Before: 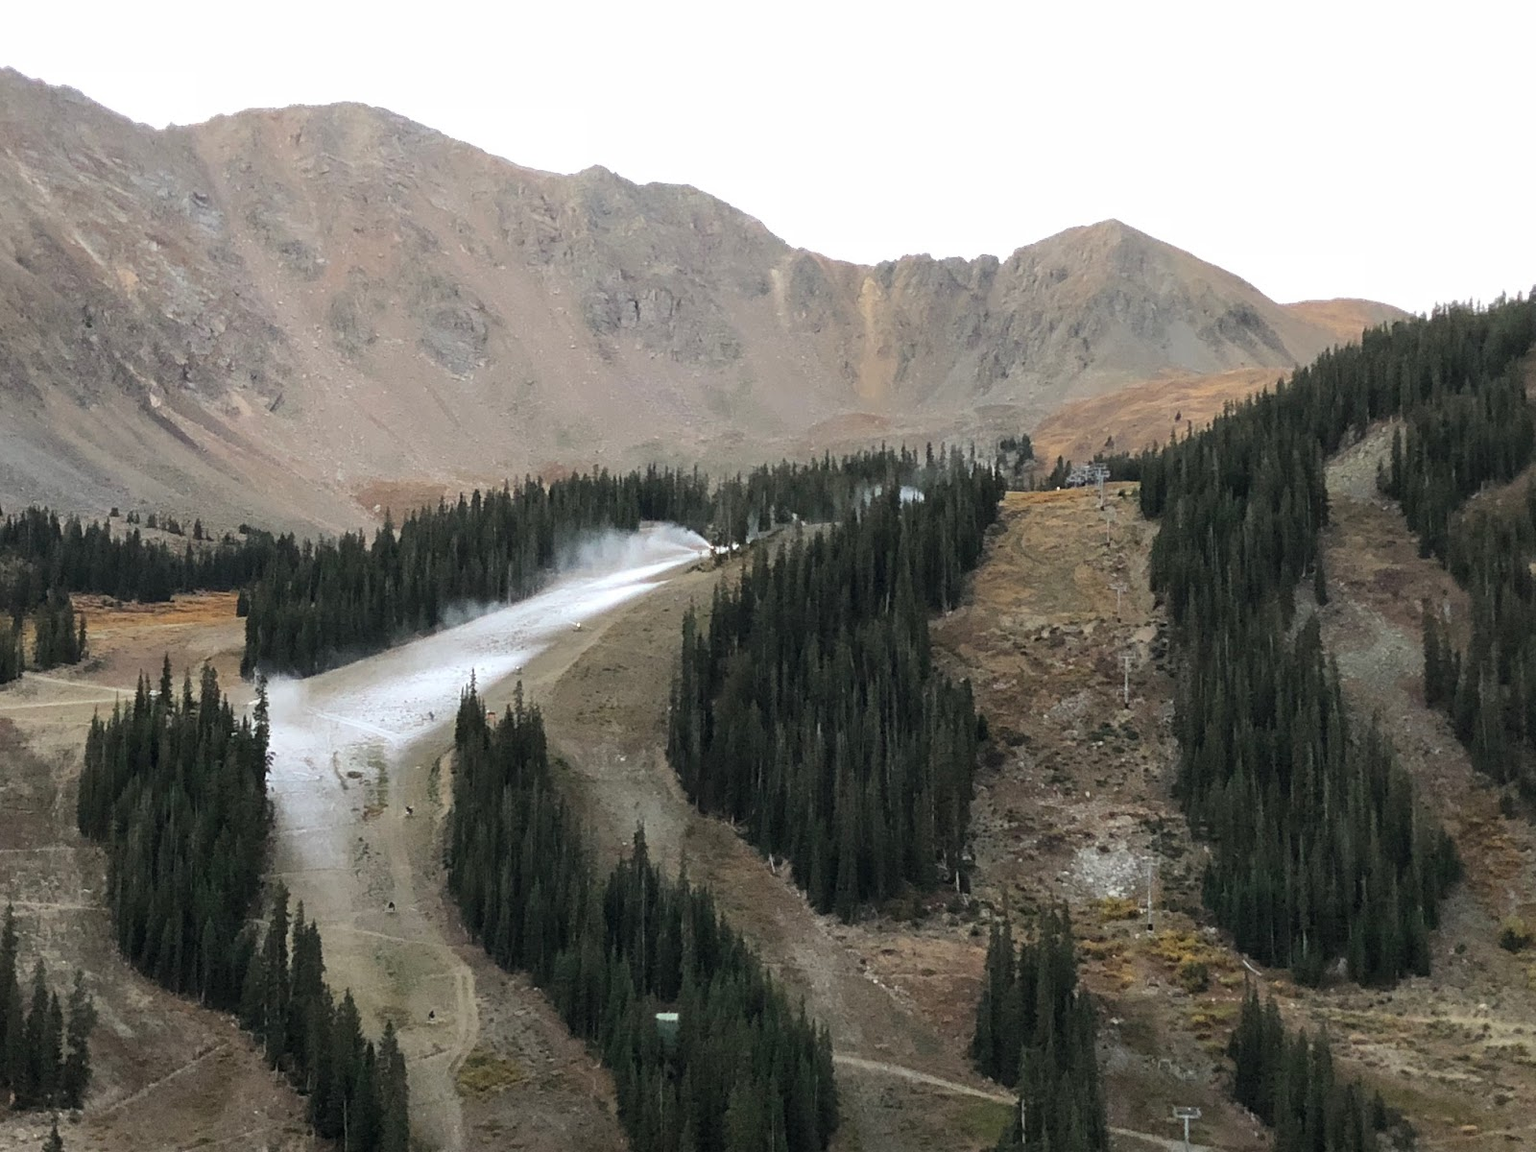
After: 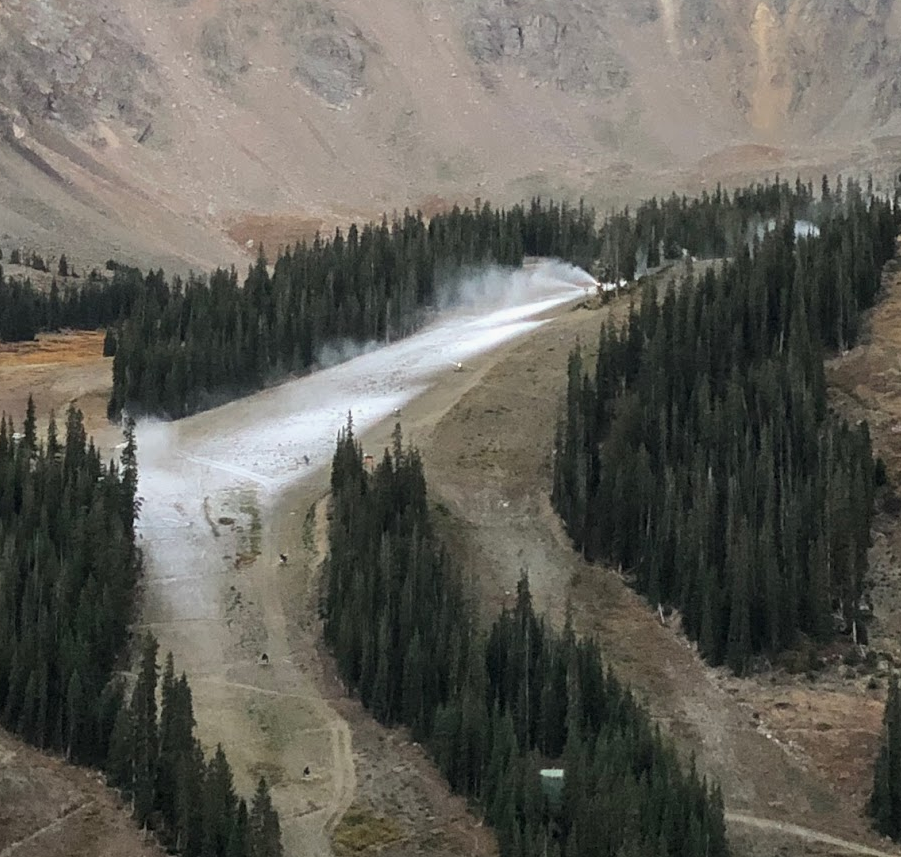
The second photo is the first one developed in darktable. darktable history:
crop: left 8.966%, top 23.852%, right 34.699%, bottom 4.703%
local contrast: detail 110%
